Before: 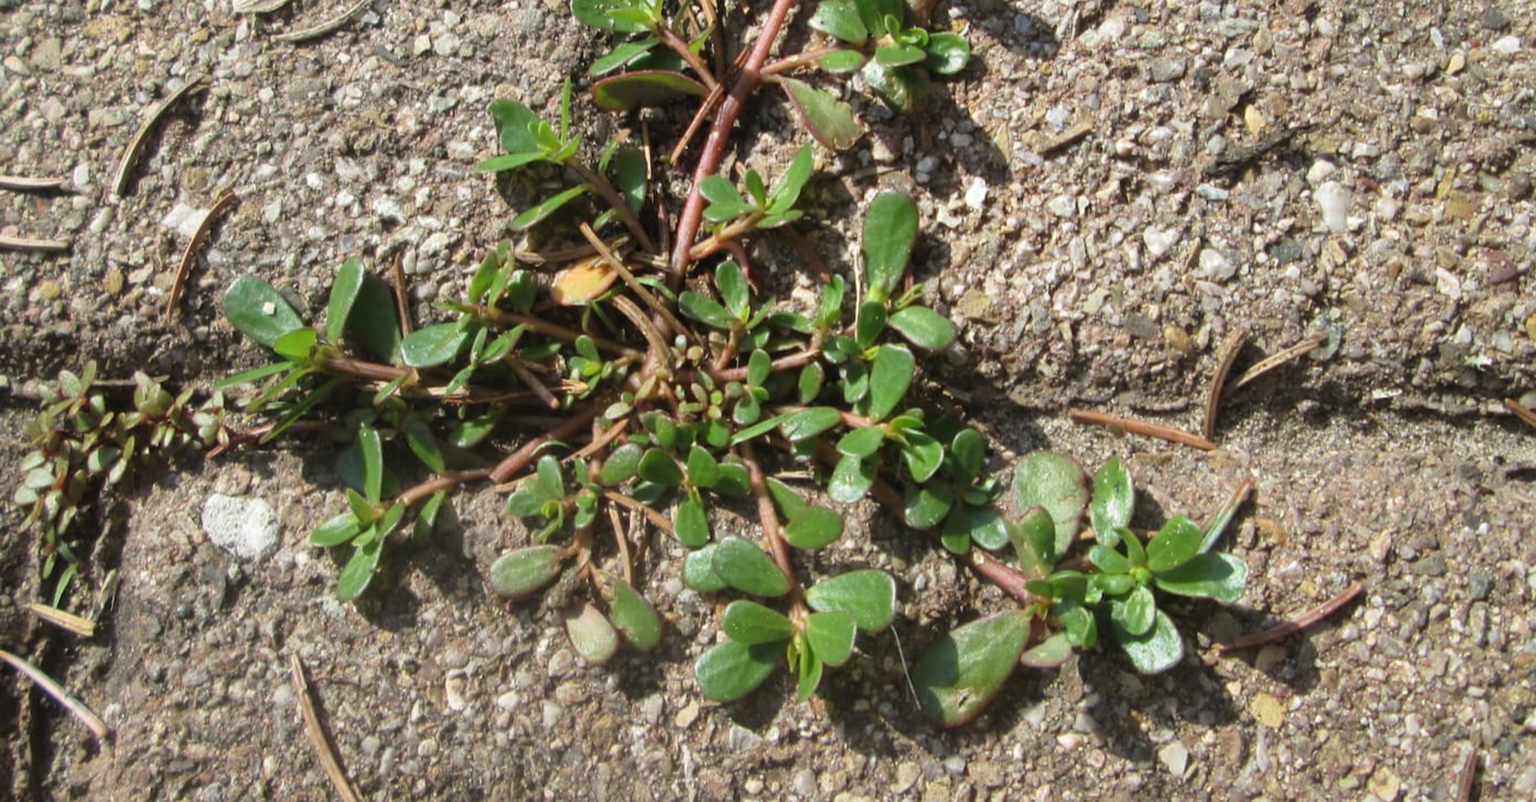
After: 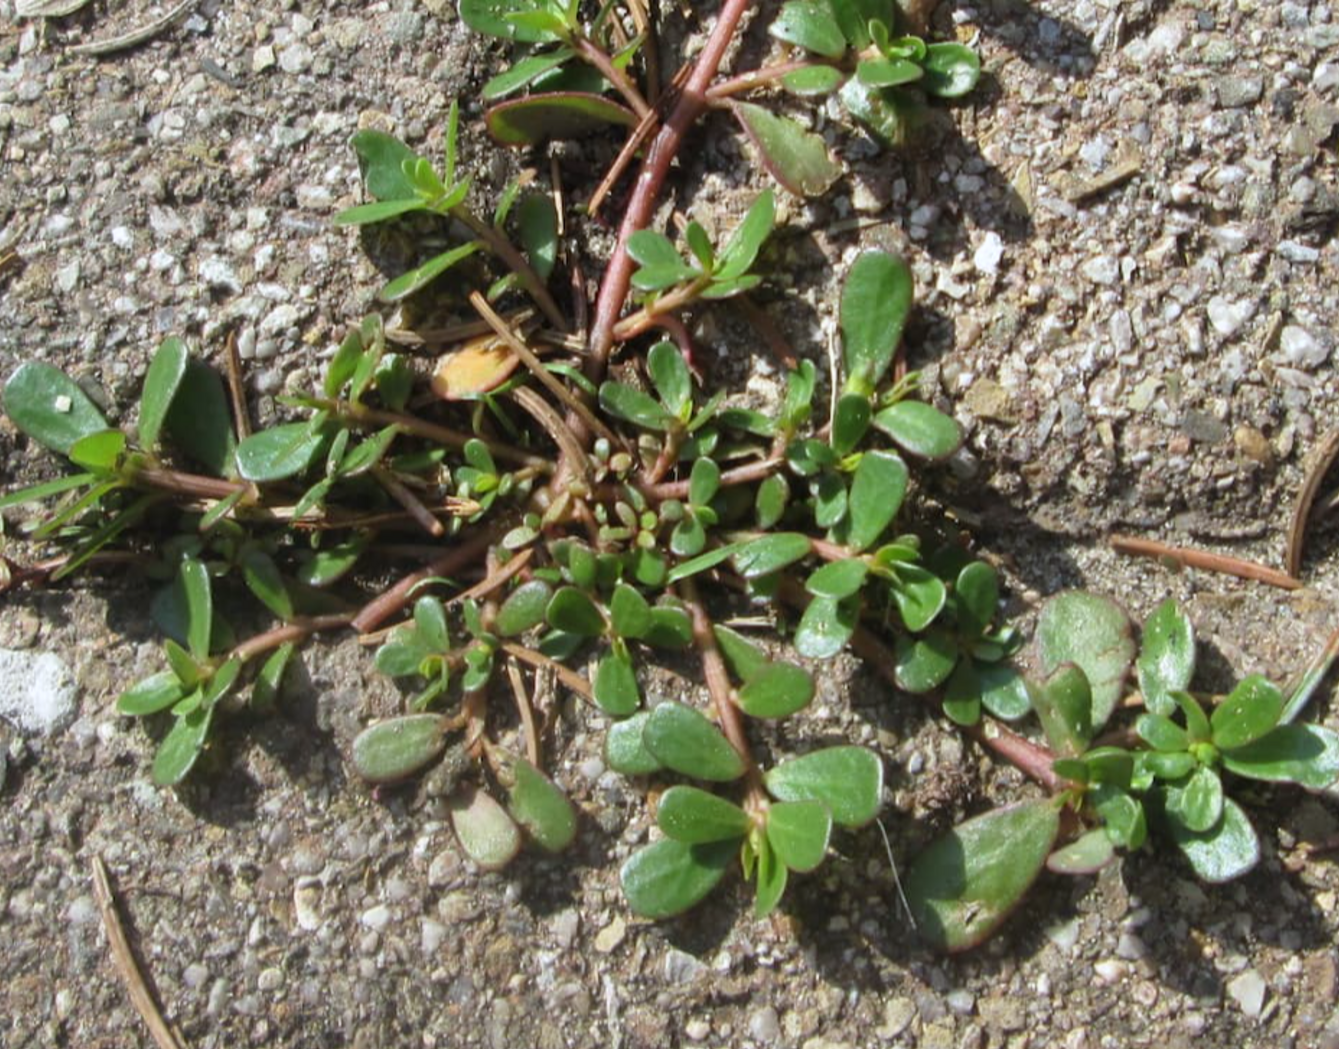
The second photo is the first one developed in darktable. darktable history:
crop and rotate: left 14.385%, right 18.948%
white balance: red 0.974, blue 1.044
